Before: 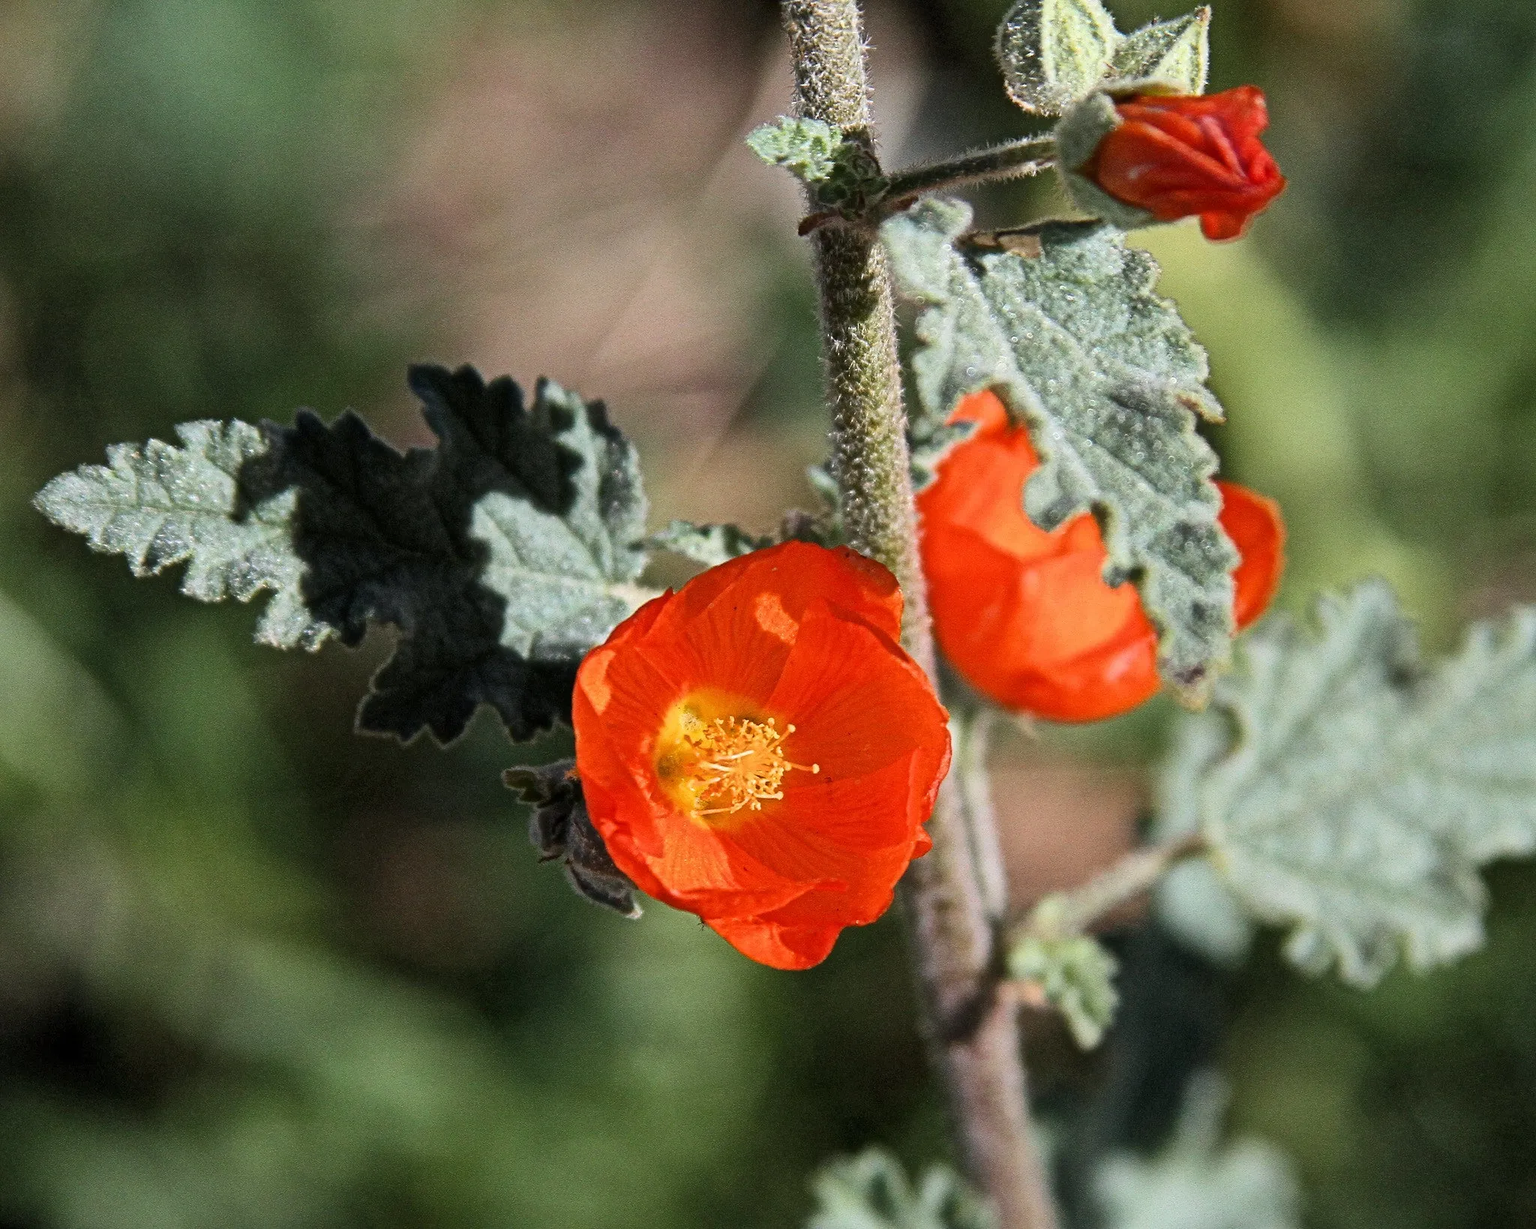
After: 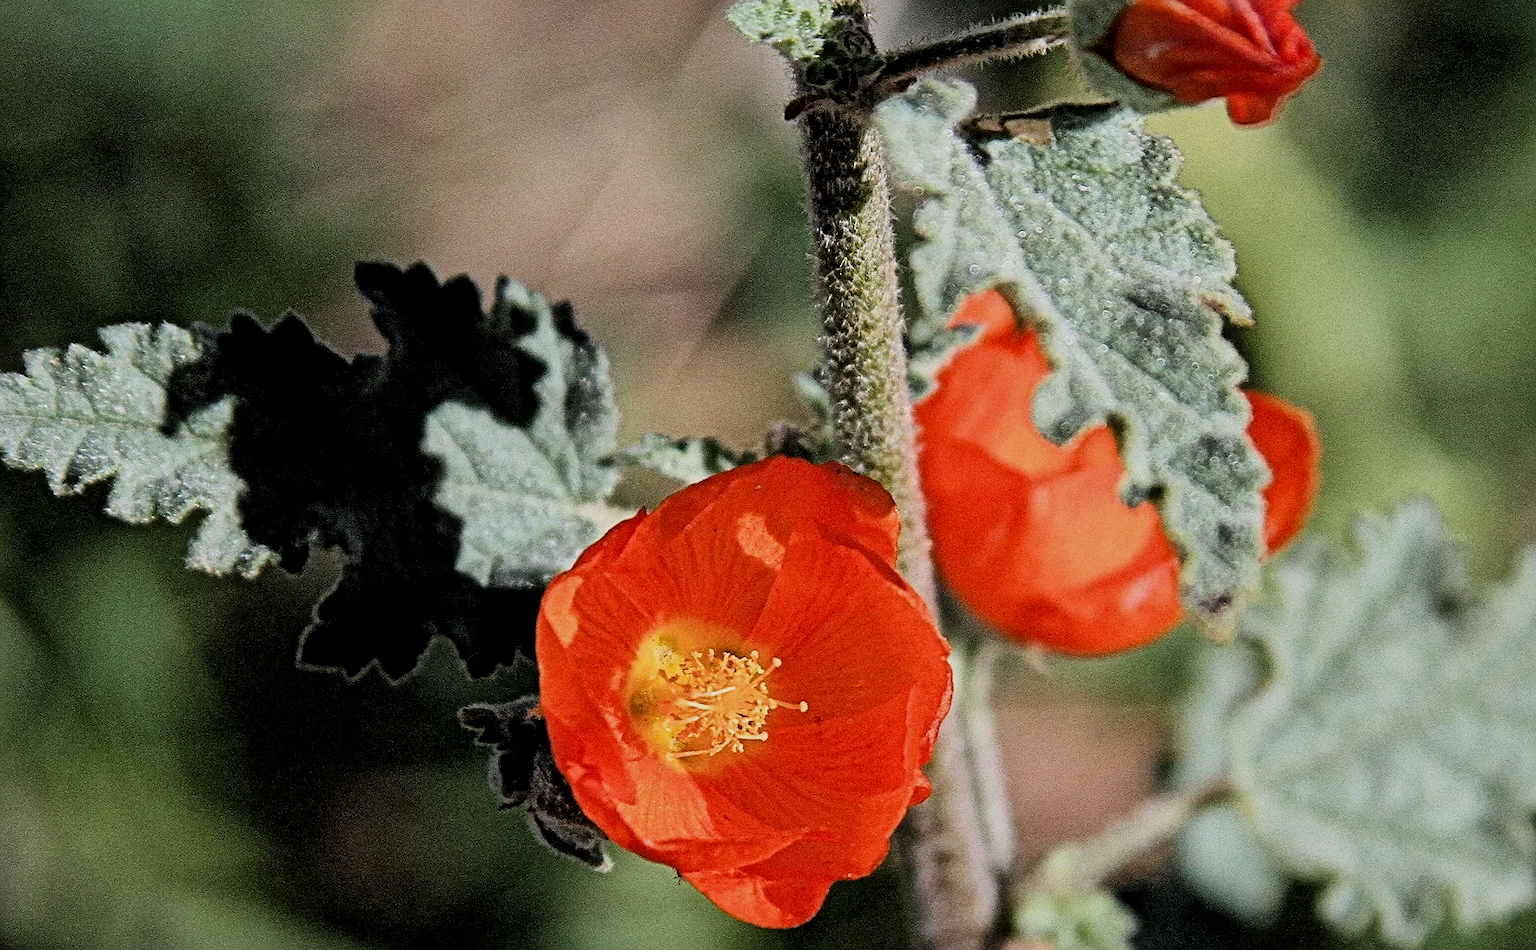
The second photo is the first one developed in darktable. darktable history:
local contrast: mode bilateral grid, contrast 20, coarseness 50, detail 120%, midtone range 0.2
grain: coarseness 0.09 ISO
filmic rgb: black relative exposure -4.88 EV, hardness 2.82
exposure: compensate highlight preservation false
crop: left 5.596%, top 10.314%, right 3.534%, bottom 19.395%
sharpen: on, module defaults
